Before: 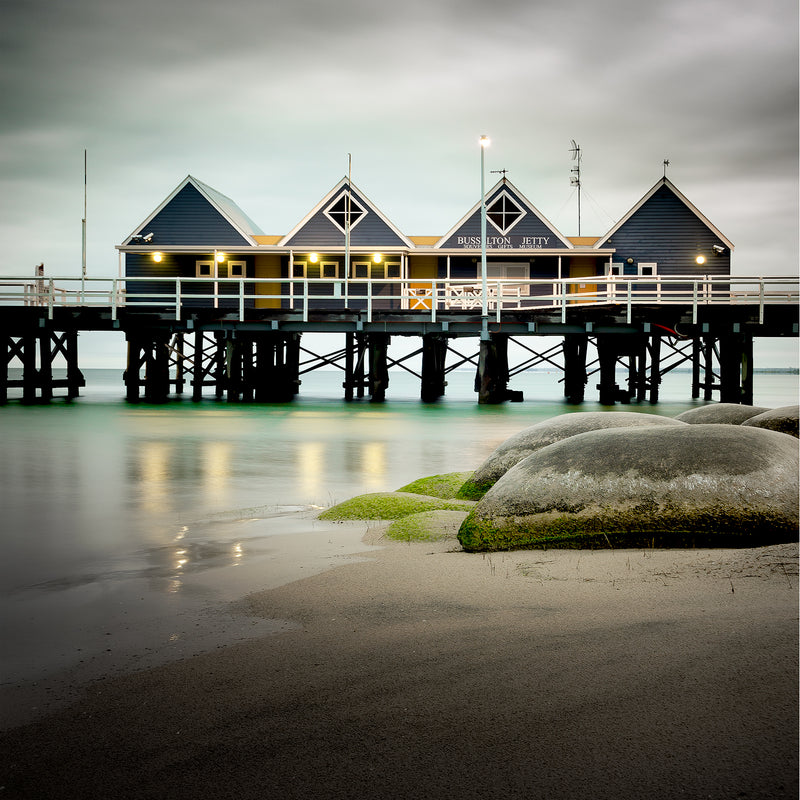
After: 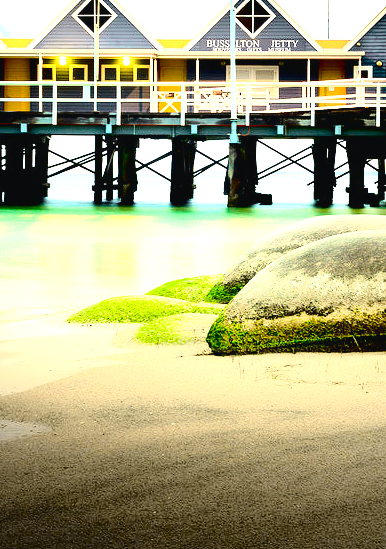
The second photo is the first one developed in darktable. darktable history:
crop: left 31.379%, top 24.658%, right 20.326%, bottom 6.628%
tone curve: curves: ch0 [(0, 0.023) (0.132, 0.075) (0.251, 0.186) (0.441, 0.476) (0.662, 0.757) (0.849, 0.927) (1, 0.99)]; ch1 [(0, 0) (0.447, 0.411) (0.483, 0.469) (0.498, 0.496) (0.518, 0.514) (0.561, 0.59) (0.606, 0.659) (0.657, 0.725) (0.869, 0.916) (1, 1)]; ch2 [(0, 0) (0.307, 0.315) (0.425, 0.438) (0.483, 0.477) (0.503, 0.503) (0.526, 0.553) (0.552, 0.601) (0.615, 0.669) (0.703, 0.797) (0.985, 0.966)], color space Lab, independent channels
exposure: black level correction 0, exposure 1.5 EV, compensate exposure bias true, compensate highlight preservation false
